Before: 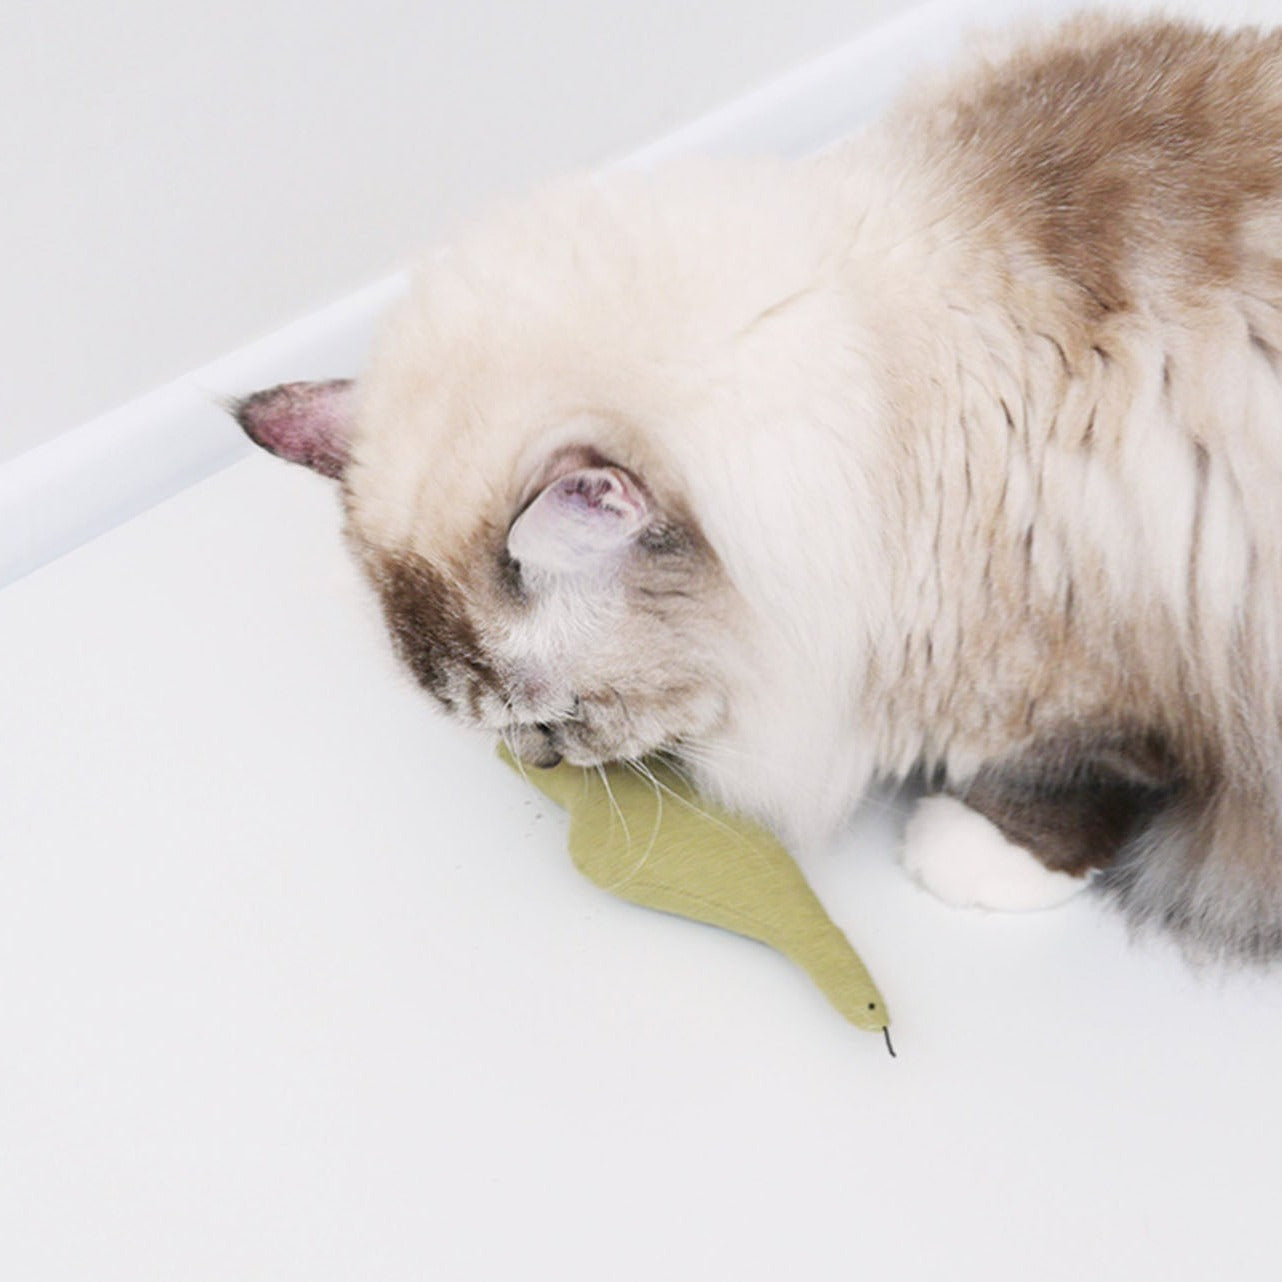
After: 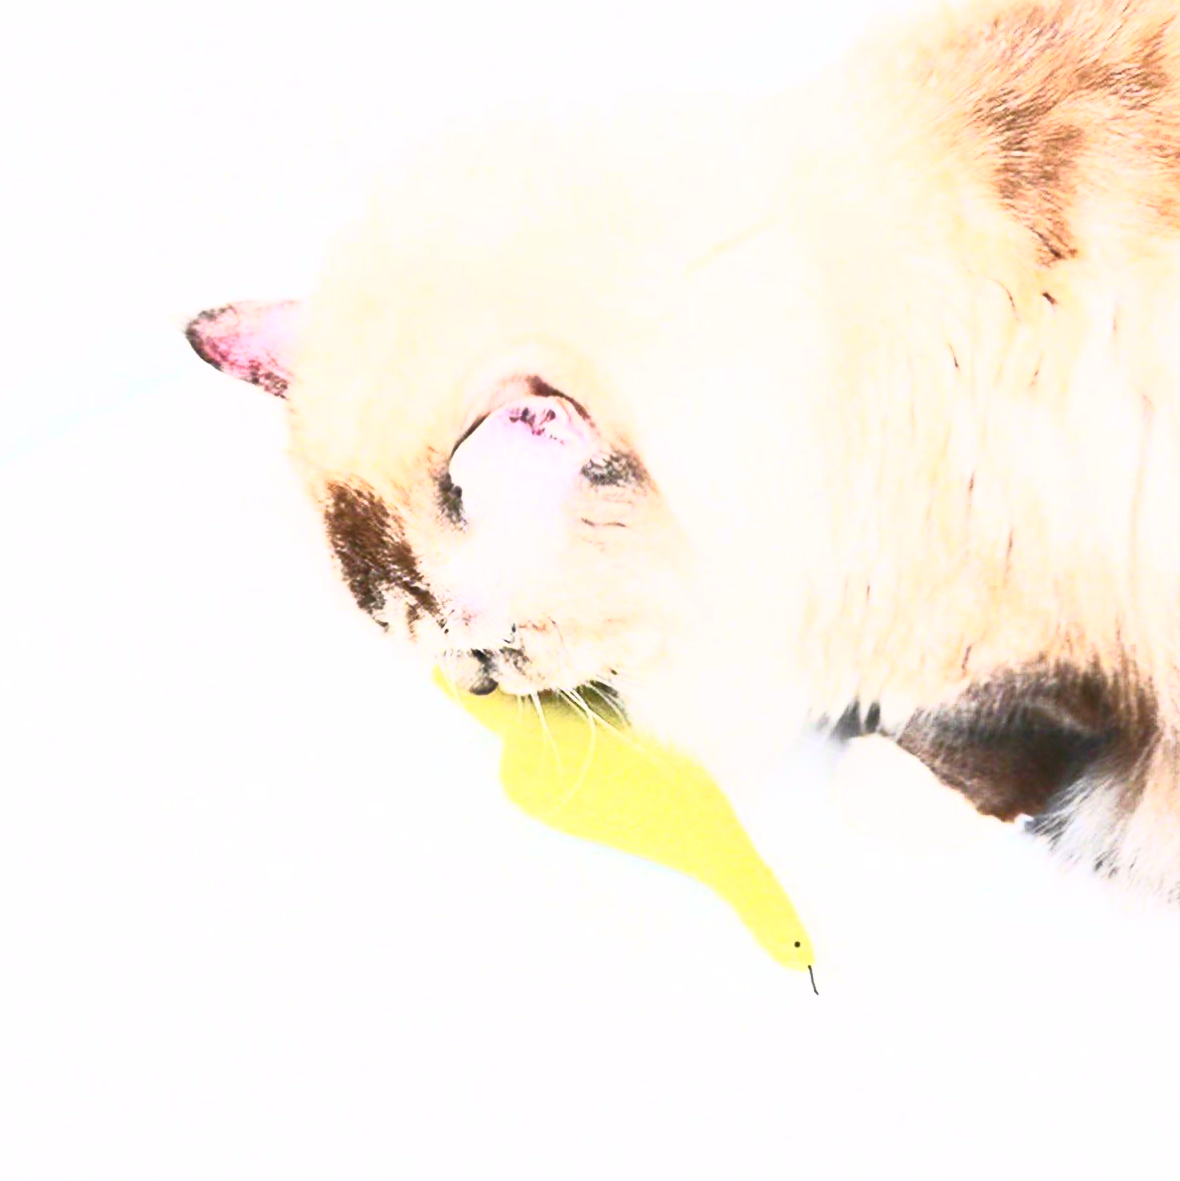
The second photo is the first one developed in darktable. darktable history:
crop and rotate: angle -2.08°, left 3.151%, top 3.918%, right 1.522%, bottom 0.607%
contrast brightness saturation: contrast 0.997, brightness 0.988, saturation 0.997
